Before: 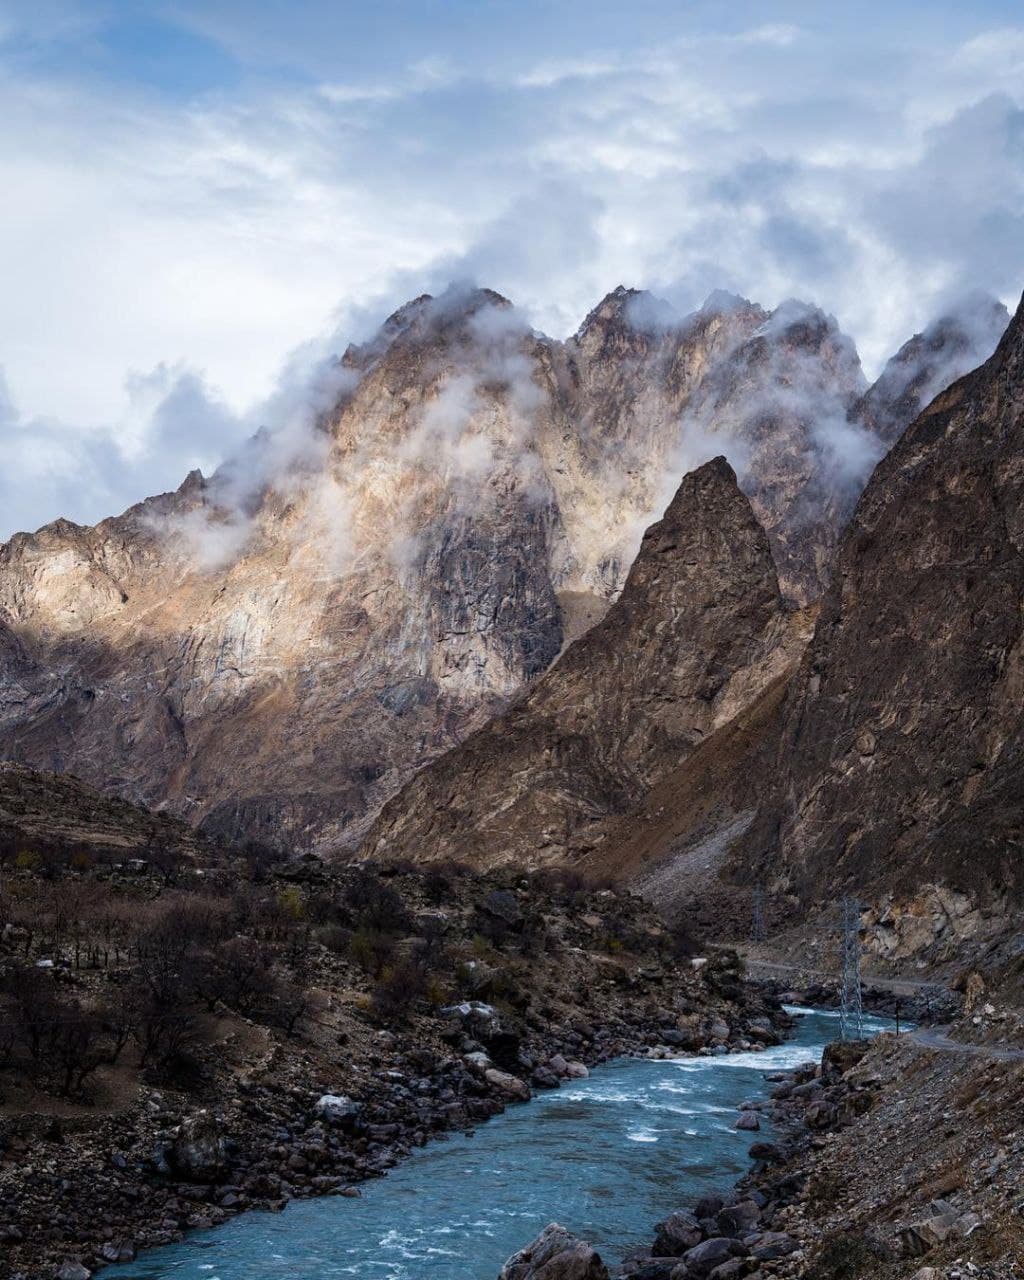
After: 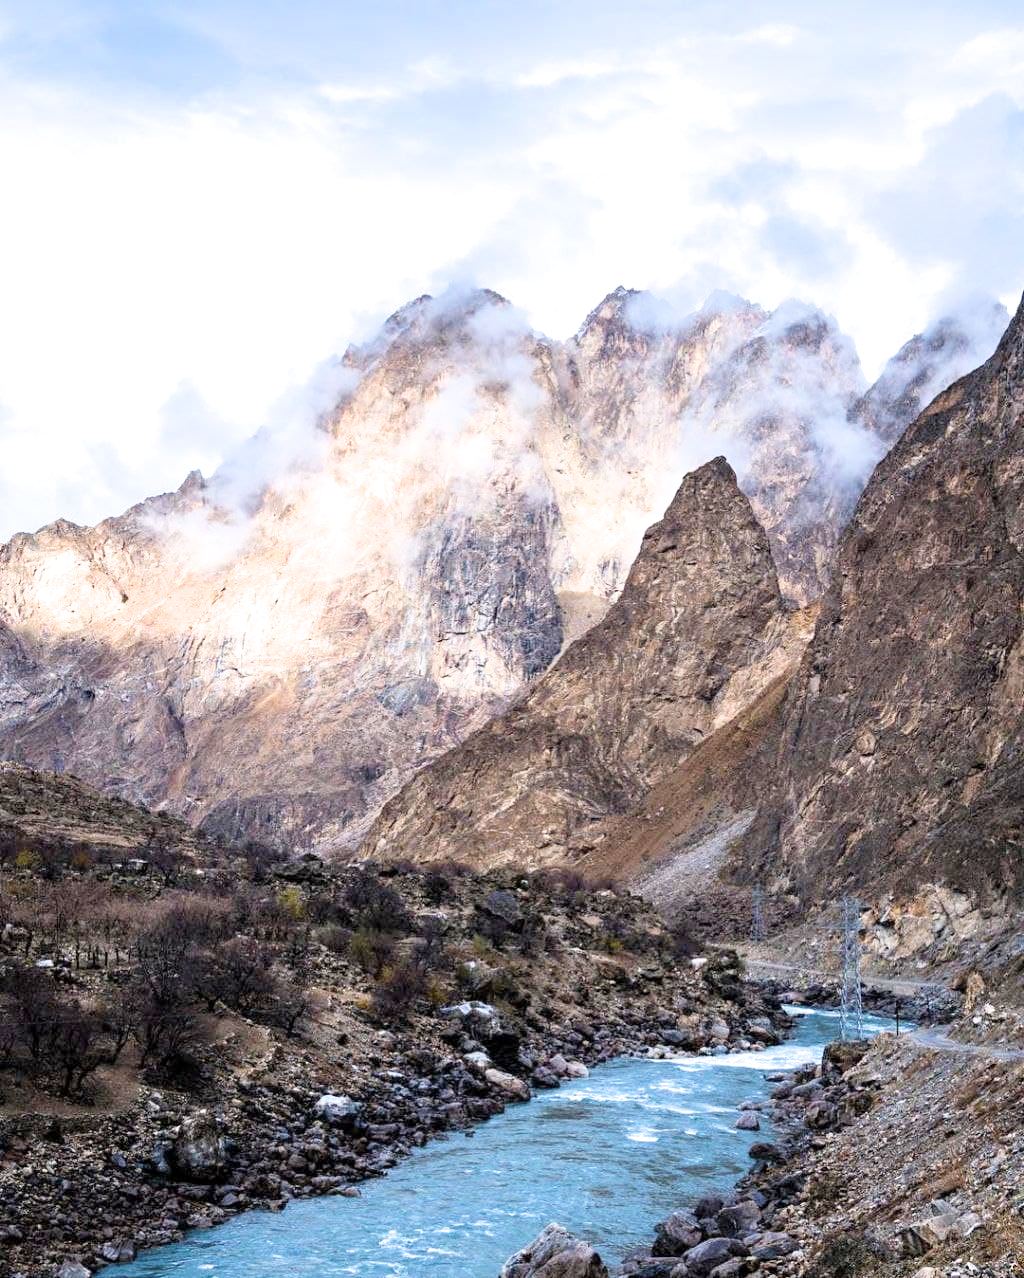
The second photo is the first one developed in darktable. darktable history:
crop: top 0.05%, bottom 0.098%
filmic rgb: black relative exposure -8.15 EV, white relative exposure 3.76 EV, hardness 4.46
color balance: mode lift, gamma, gain (sRGB)
exposure: exposure 2 EV, compensate highlight preservation false
